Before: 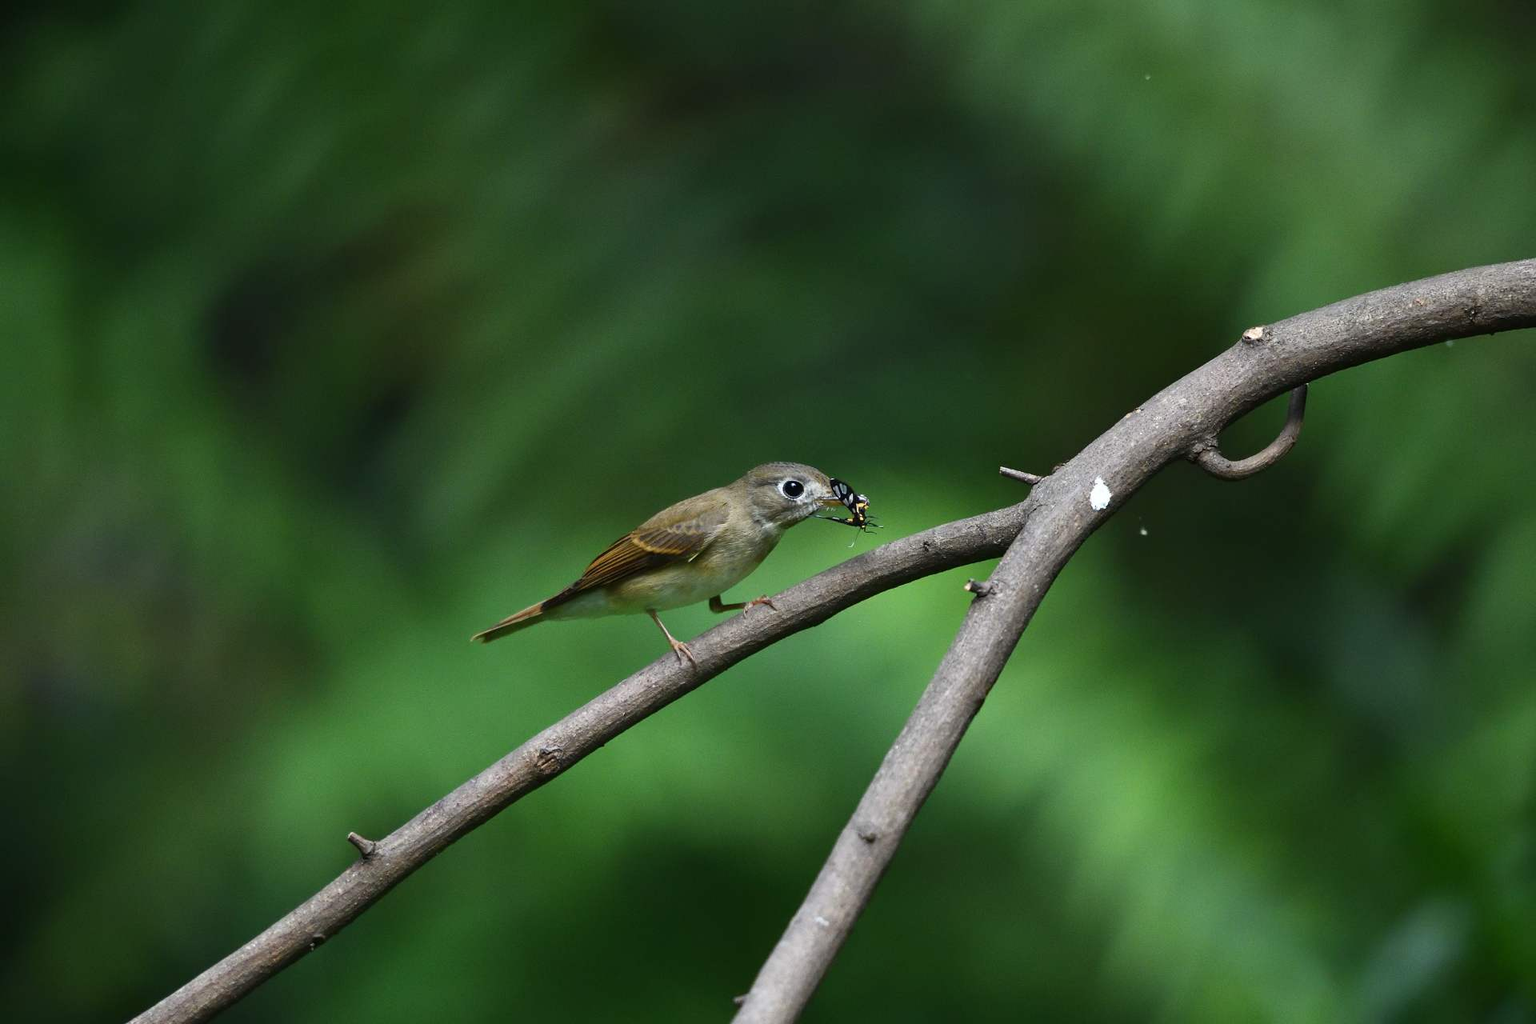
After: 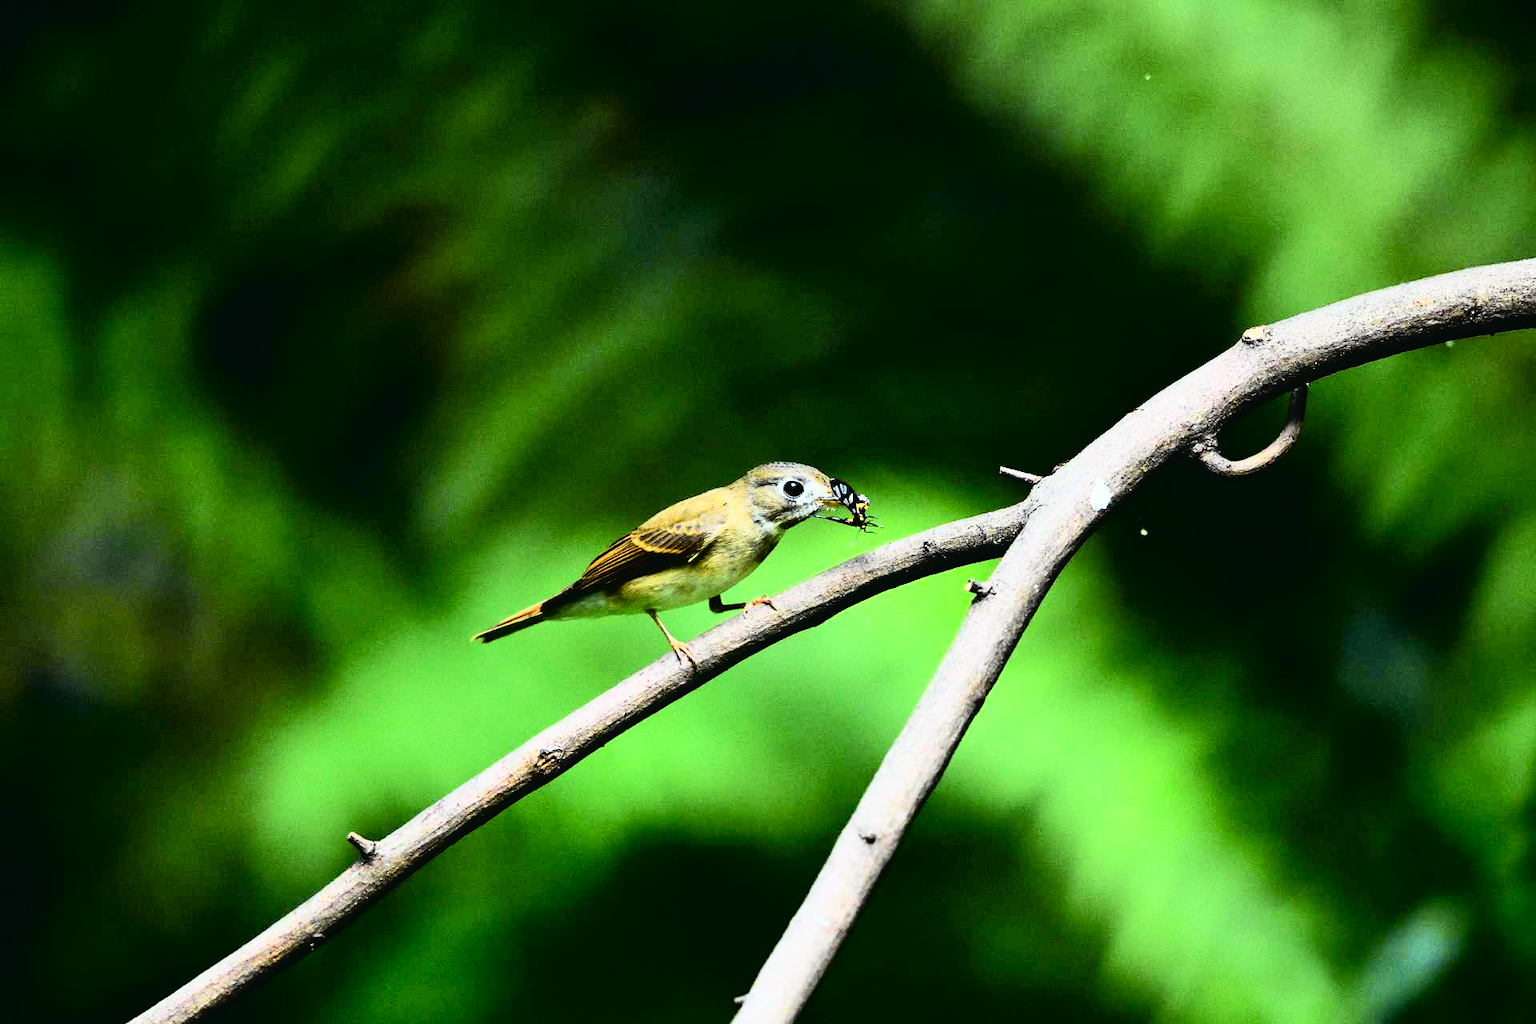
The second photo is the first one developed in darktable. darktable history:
tone curve: curves: ch0 [(0, 0.021) (0.148, 0.076) (0.232, 0.191) (0.398, 0.423) (0.572, 0.672) (0.705, 0.812) (0.877, 0.931) (0.99, 0.987)]; ch1 [(0, 0) (0.377, 0.325) (0.493, 0.486) (0.508, 0.502) (0.515, 0.514) (0.554, 0.586) (0.623, 0.658) (0.701, 0.704) (0.778, 0.751) (1, 1)]; ch2 [(0, 0) (0.431, 0.398) (0.485, 0.486) (0.495, 0.498) (0.511, 0.507) (0.58, 0.66) (0.679, 0.757) (0.749, 0.829) (1, 0.991)], color space Lab, independent channels
rgb curve: curves: ch0 [(0, 0) (0.21, 0.15) (0.24, 0.21) (0.5, 0.75) (0.75, 0.96) (0.89, 0.99) (1, 1)]; ch1 [(0, 0.02) (0.21, 0.13) (0.25, 0.2) (0.5, 0.67) (0.75, 0.9) (0.89, 0.97) (1, 1)]; ch2 [(0, 0.02) (0.21, 0.13) (0.25, 0.2) (0.5, 0.67) (0.75, 0.9) (0.89, 0.97) (1, 1)], compensate middle gray true
